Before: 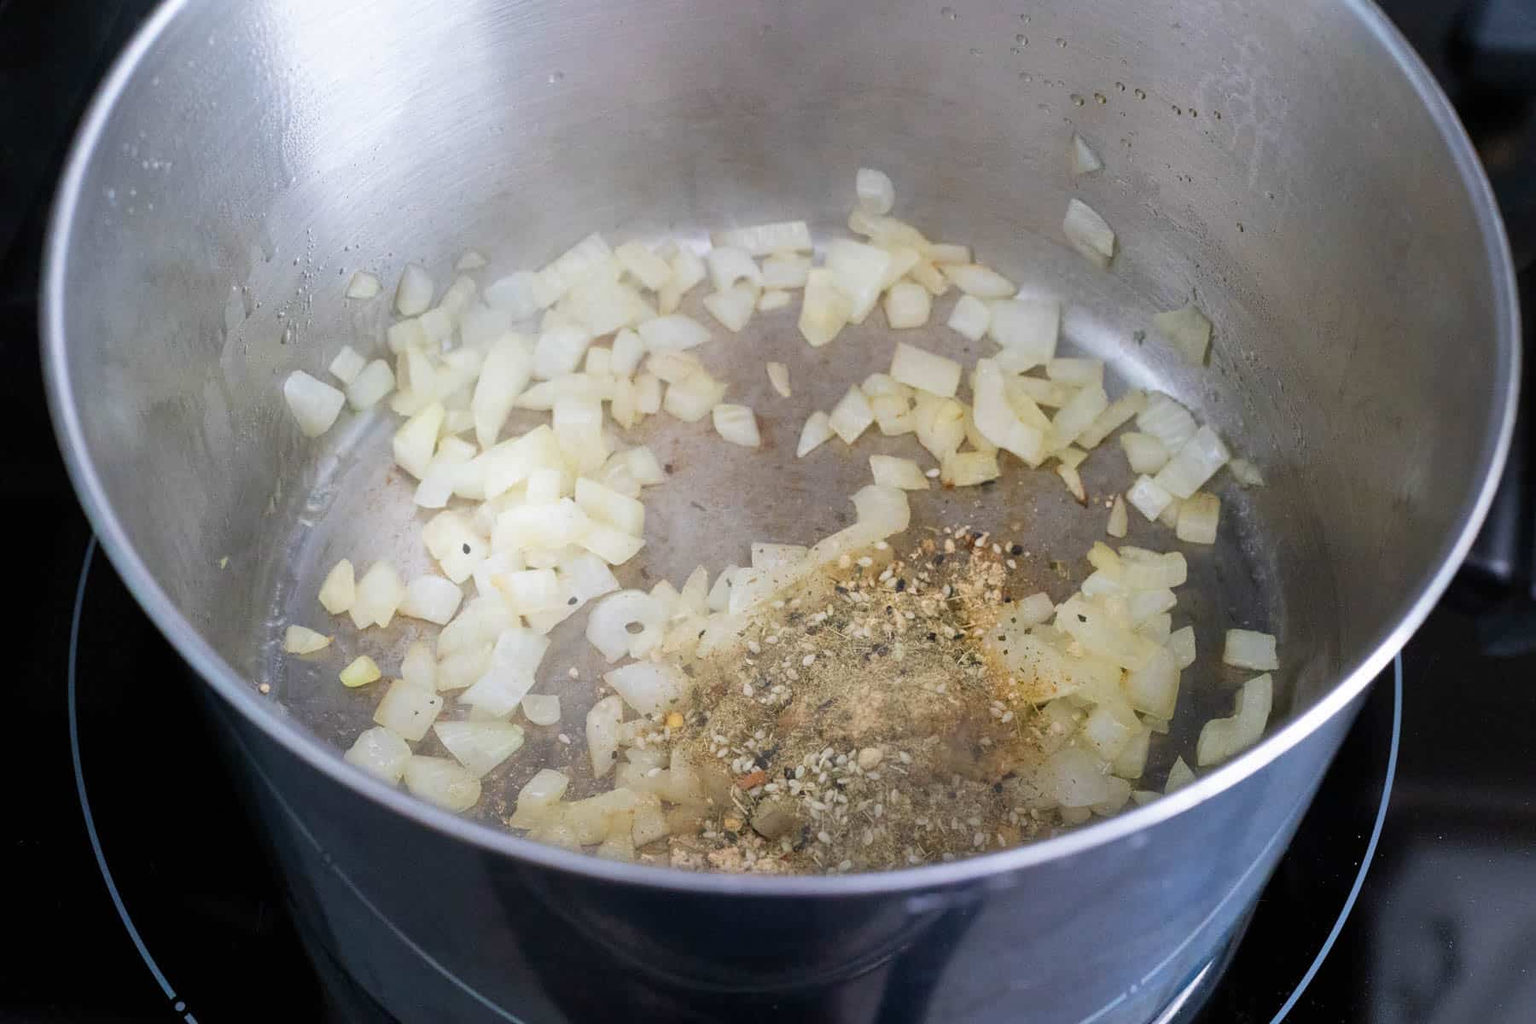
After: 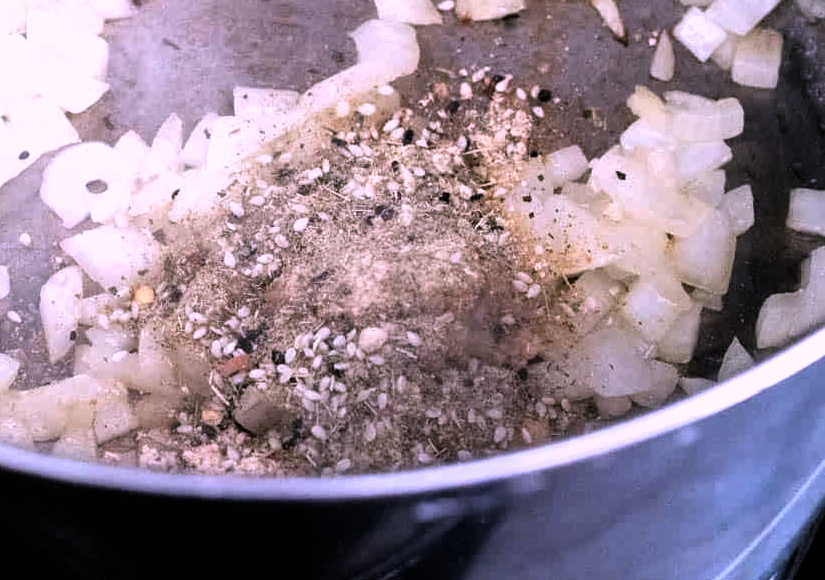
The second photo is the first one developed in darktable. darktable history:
filmic rgb: black relative exposure -8.2 EV, white relative exposure 2.2 EV, threshold 3 EV, hardness 7.11, latitude 85.74%, contrast 1.696, highlights saturation mix -4%, shadows ↔ highlights balance -2.69%, color science v5 (2021), contrast in shadows safe, contrast in highlights safe, enable highlight reconstruction true
exposure: compensate highlight preservation false
color correction: highlights a* 15.03, highlights b* -25.07
crop: left 35.976%, top 45.819%, right 18.162%, bottom 5.807%
